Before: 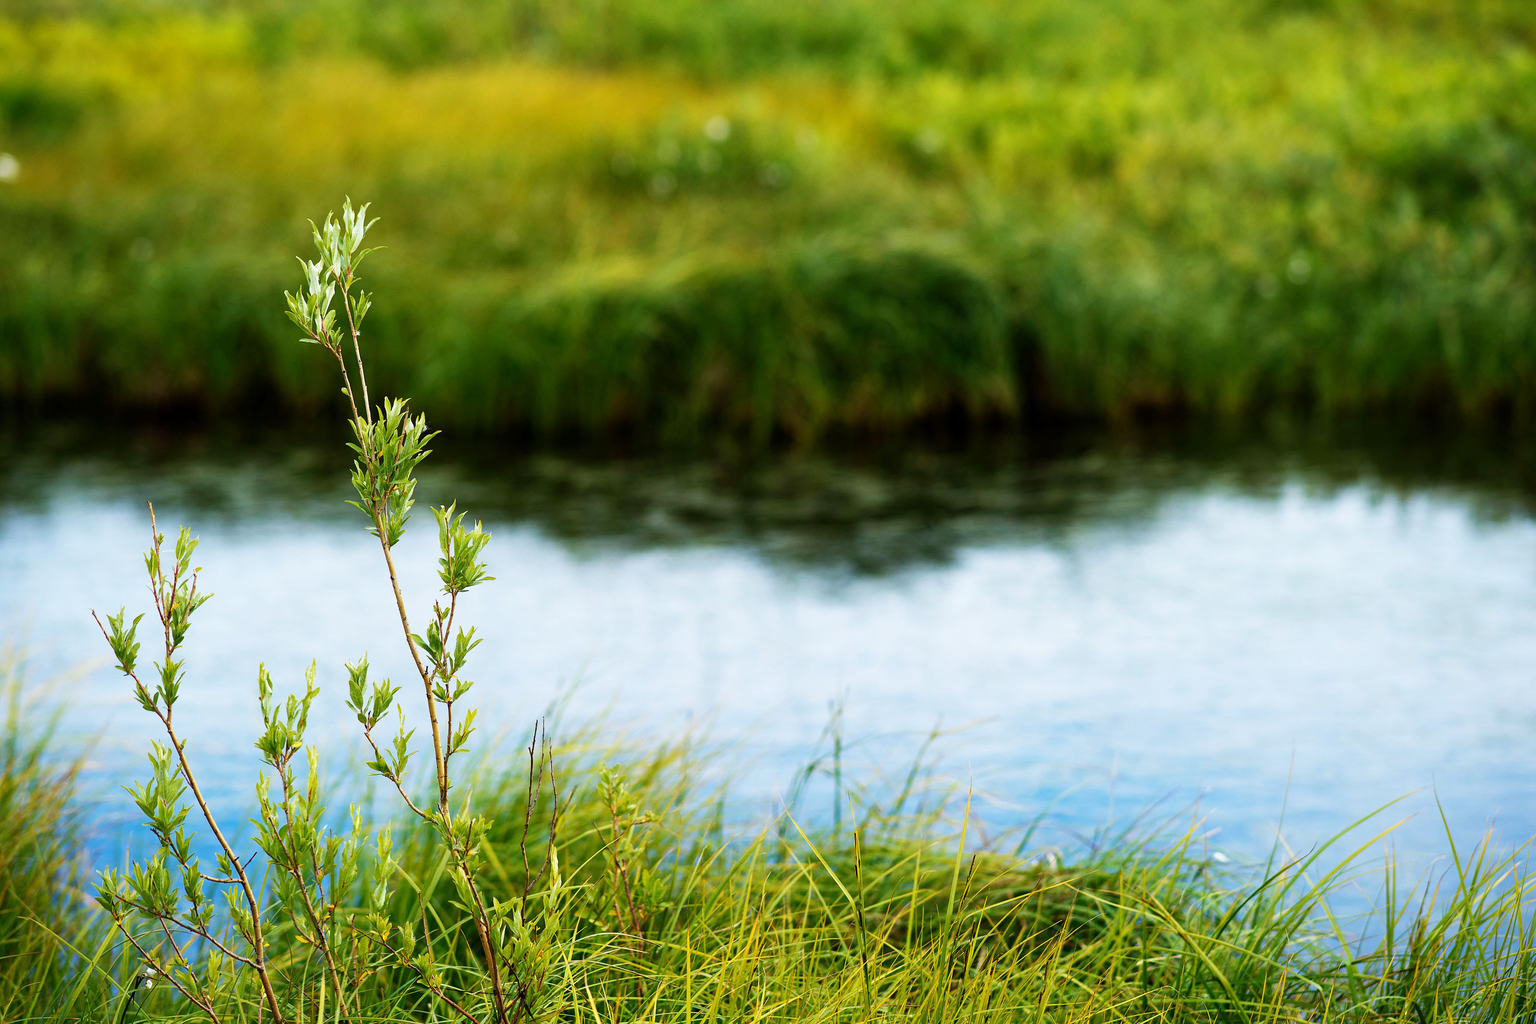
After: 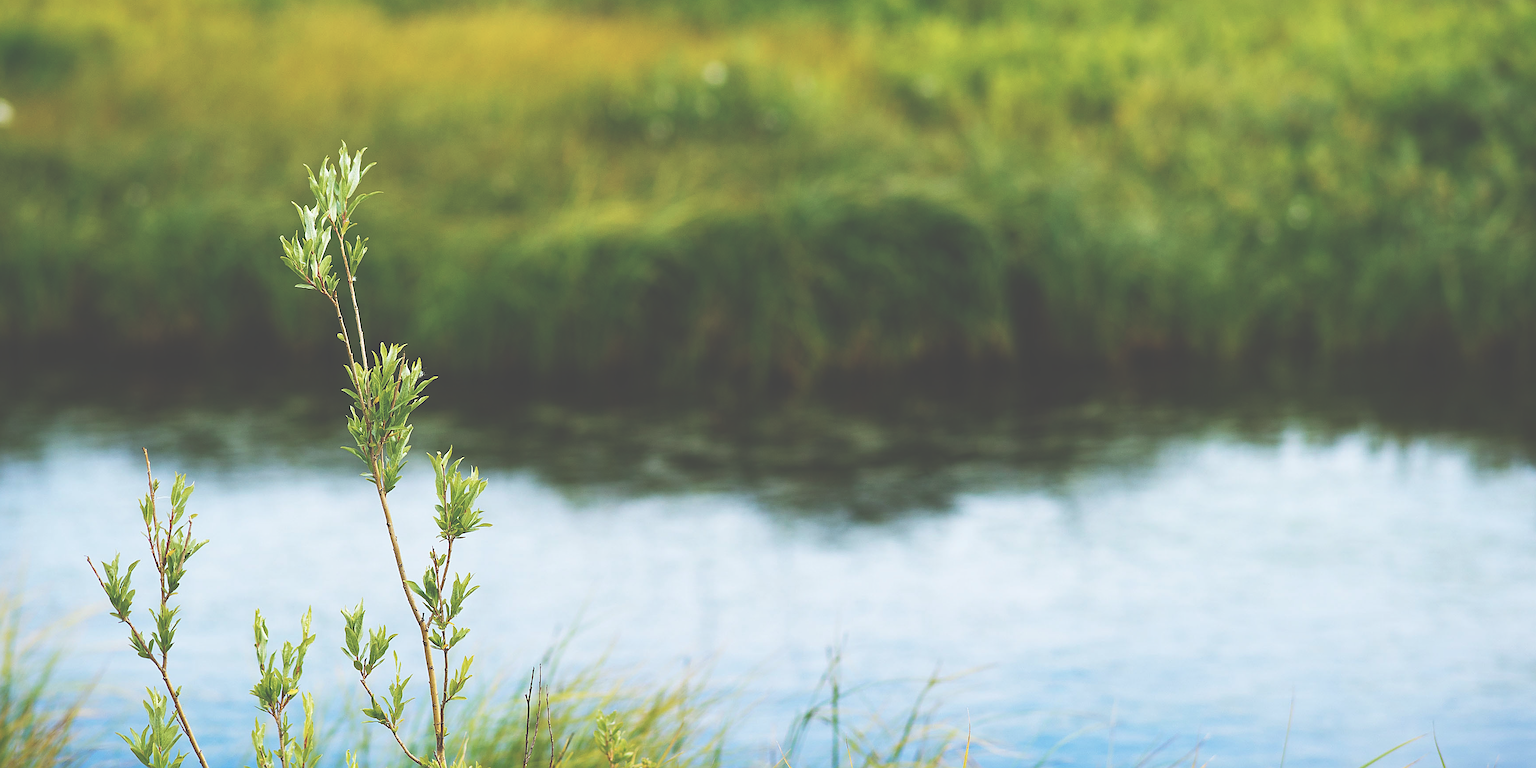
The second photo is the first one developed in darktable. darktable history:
sharpen: on, module defaults
exposure: black level correction -0.062, exposure -0.05 EV, compensate highlight preservation false
crop: left 0.387%, top 5.469%, bottom 19.809%
